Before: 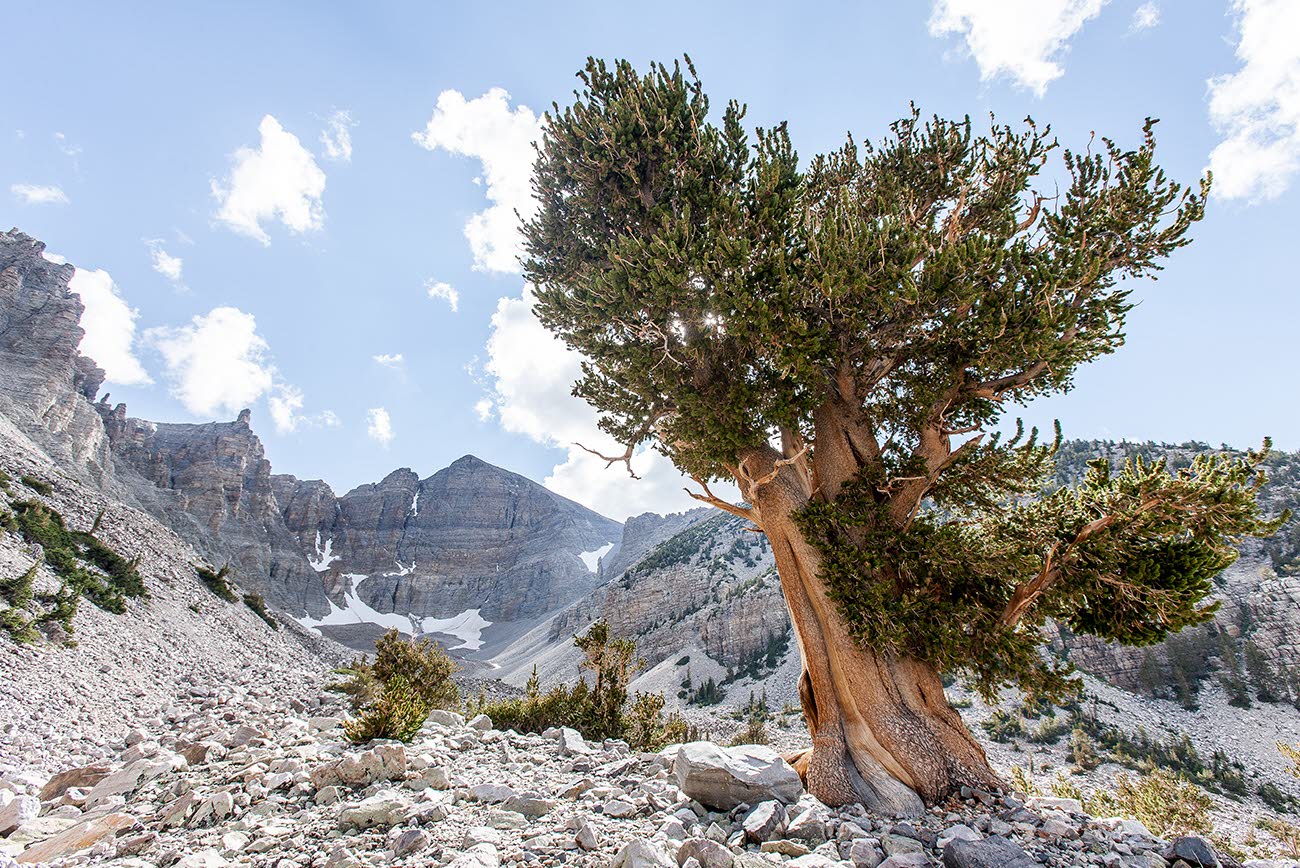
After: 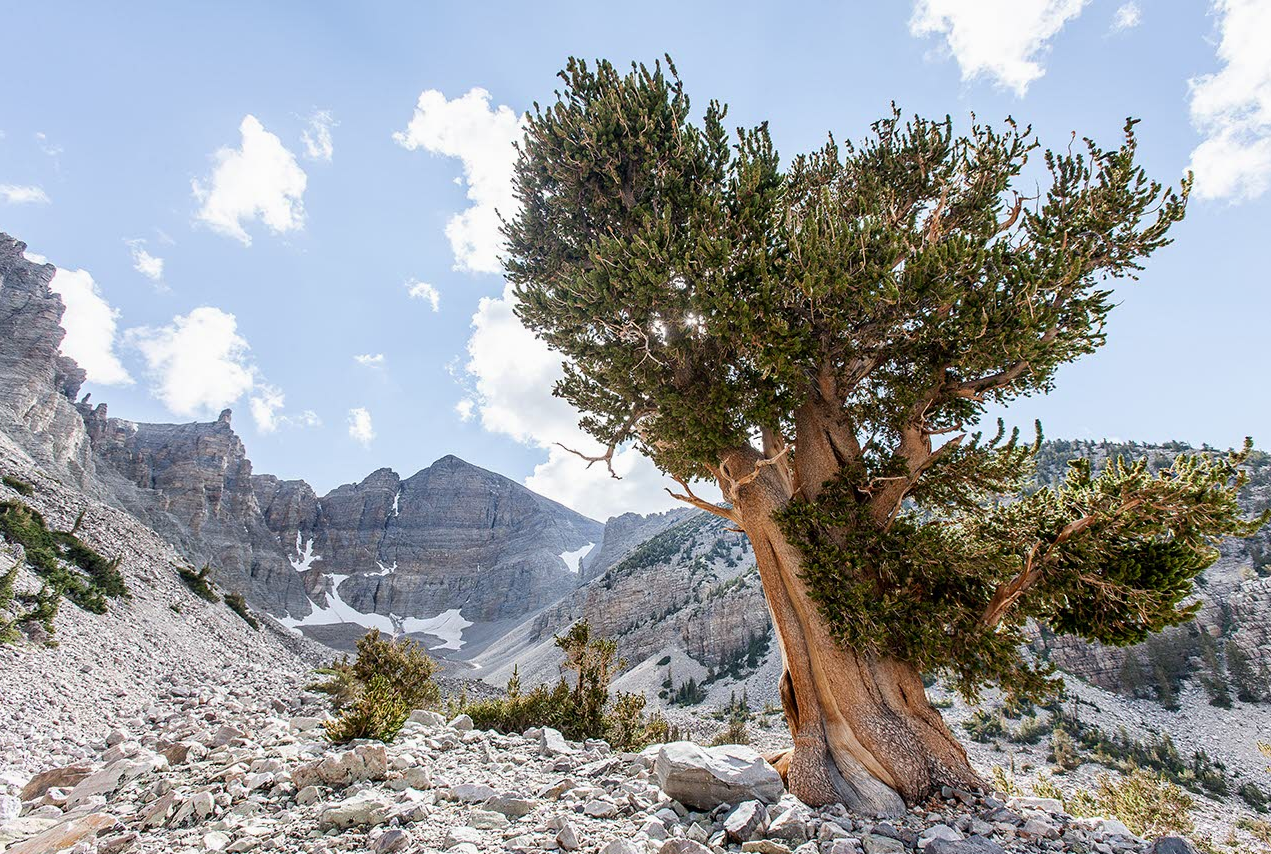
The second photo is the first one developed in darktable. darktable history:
crop and rotate: left 1.511%, right 0.691%, bottom 1.507%
exposure: exposure -0.04 EV, compensate highlight preservation false
